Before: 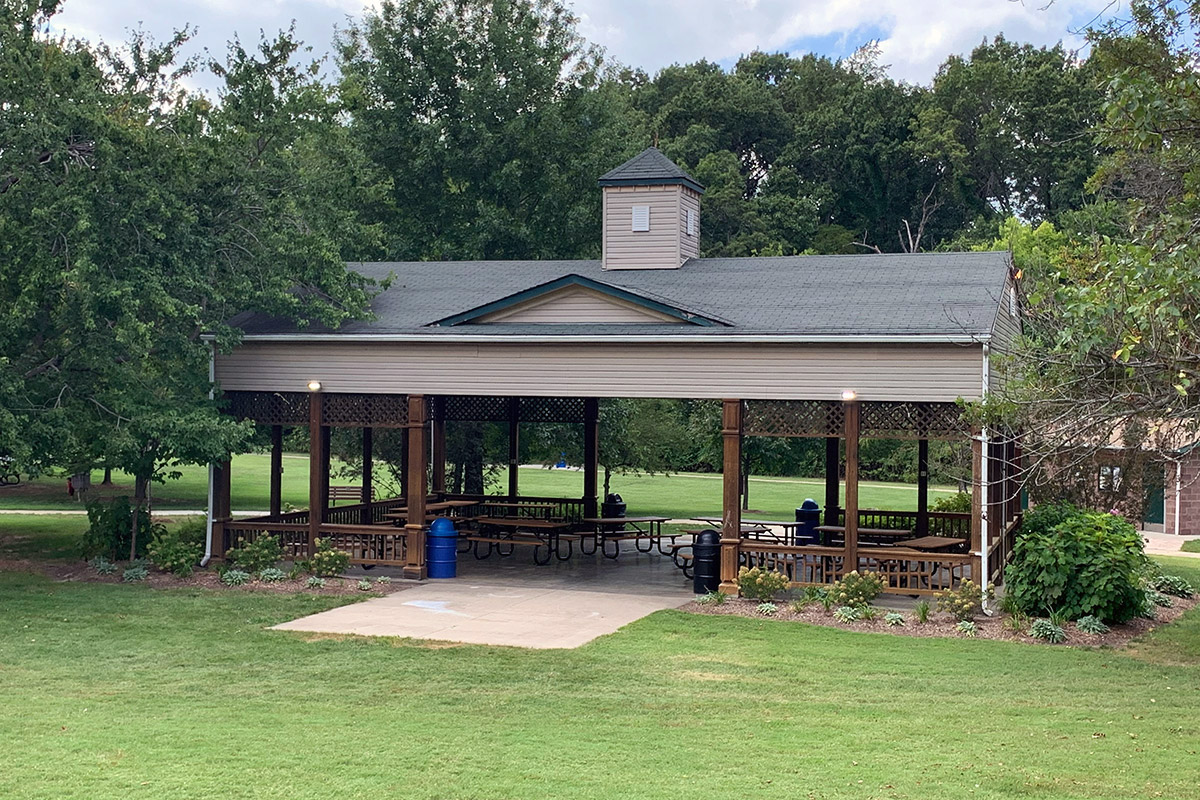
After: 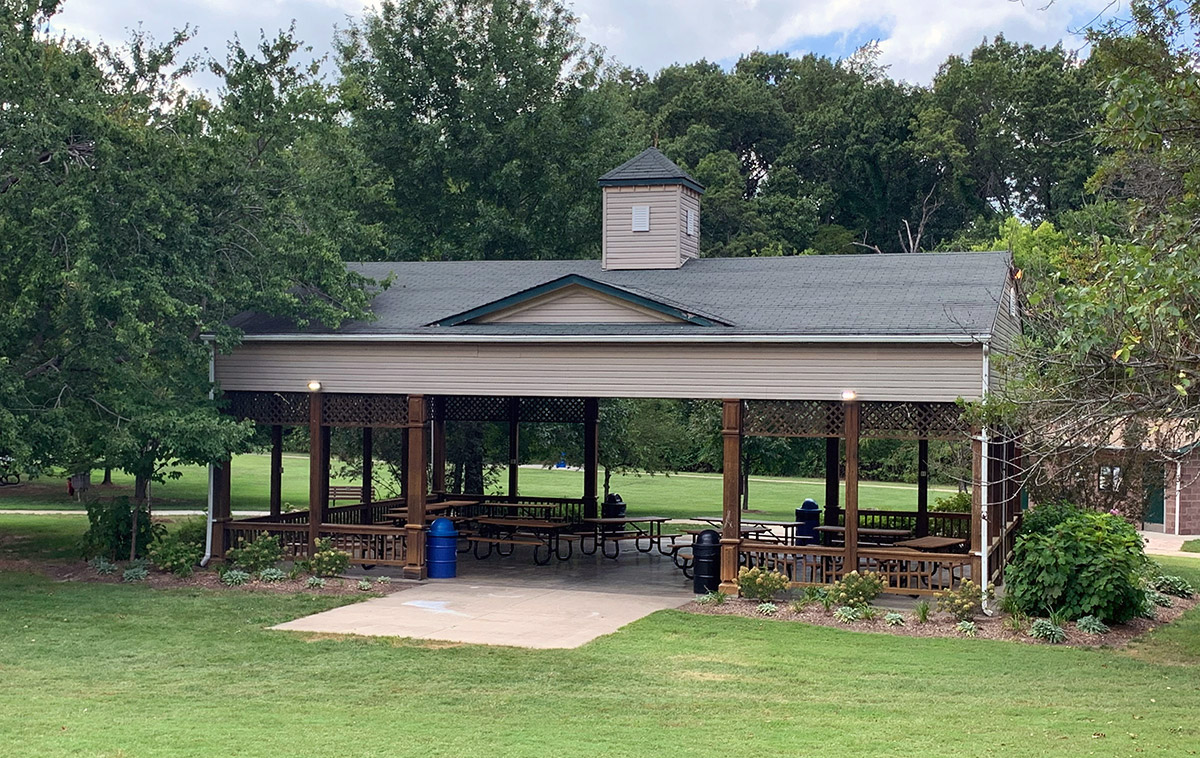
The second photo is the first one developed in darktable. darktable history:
crop and rotate: top 0.005%, bottom 5.184%
